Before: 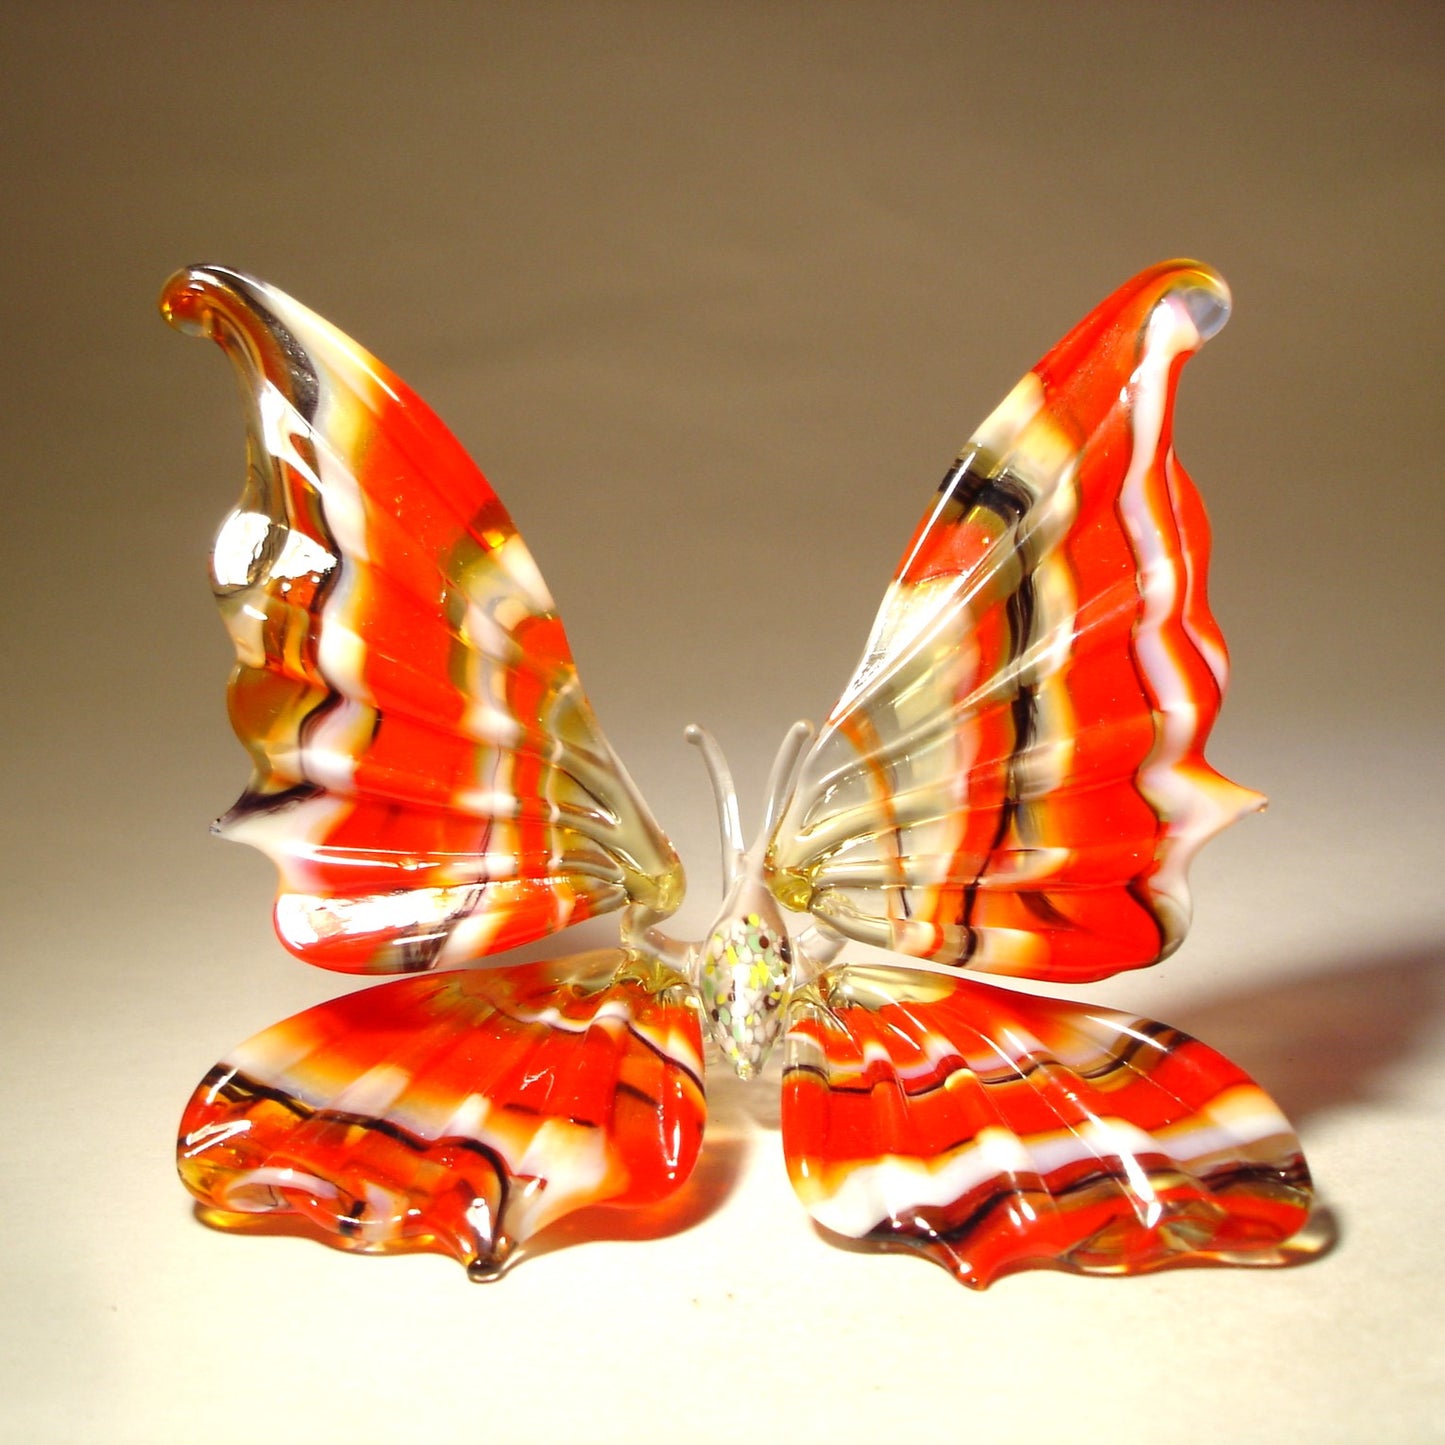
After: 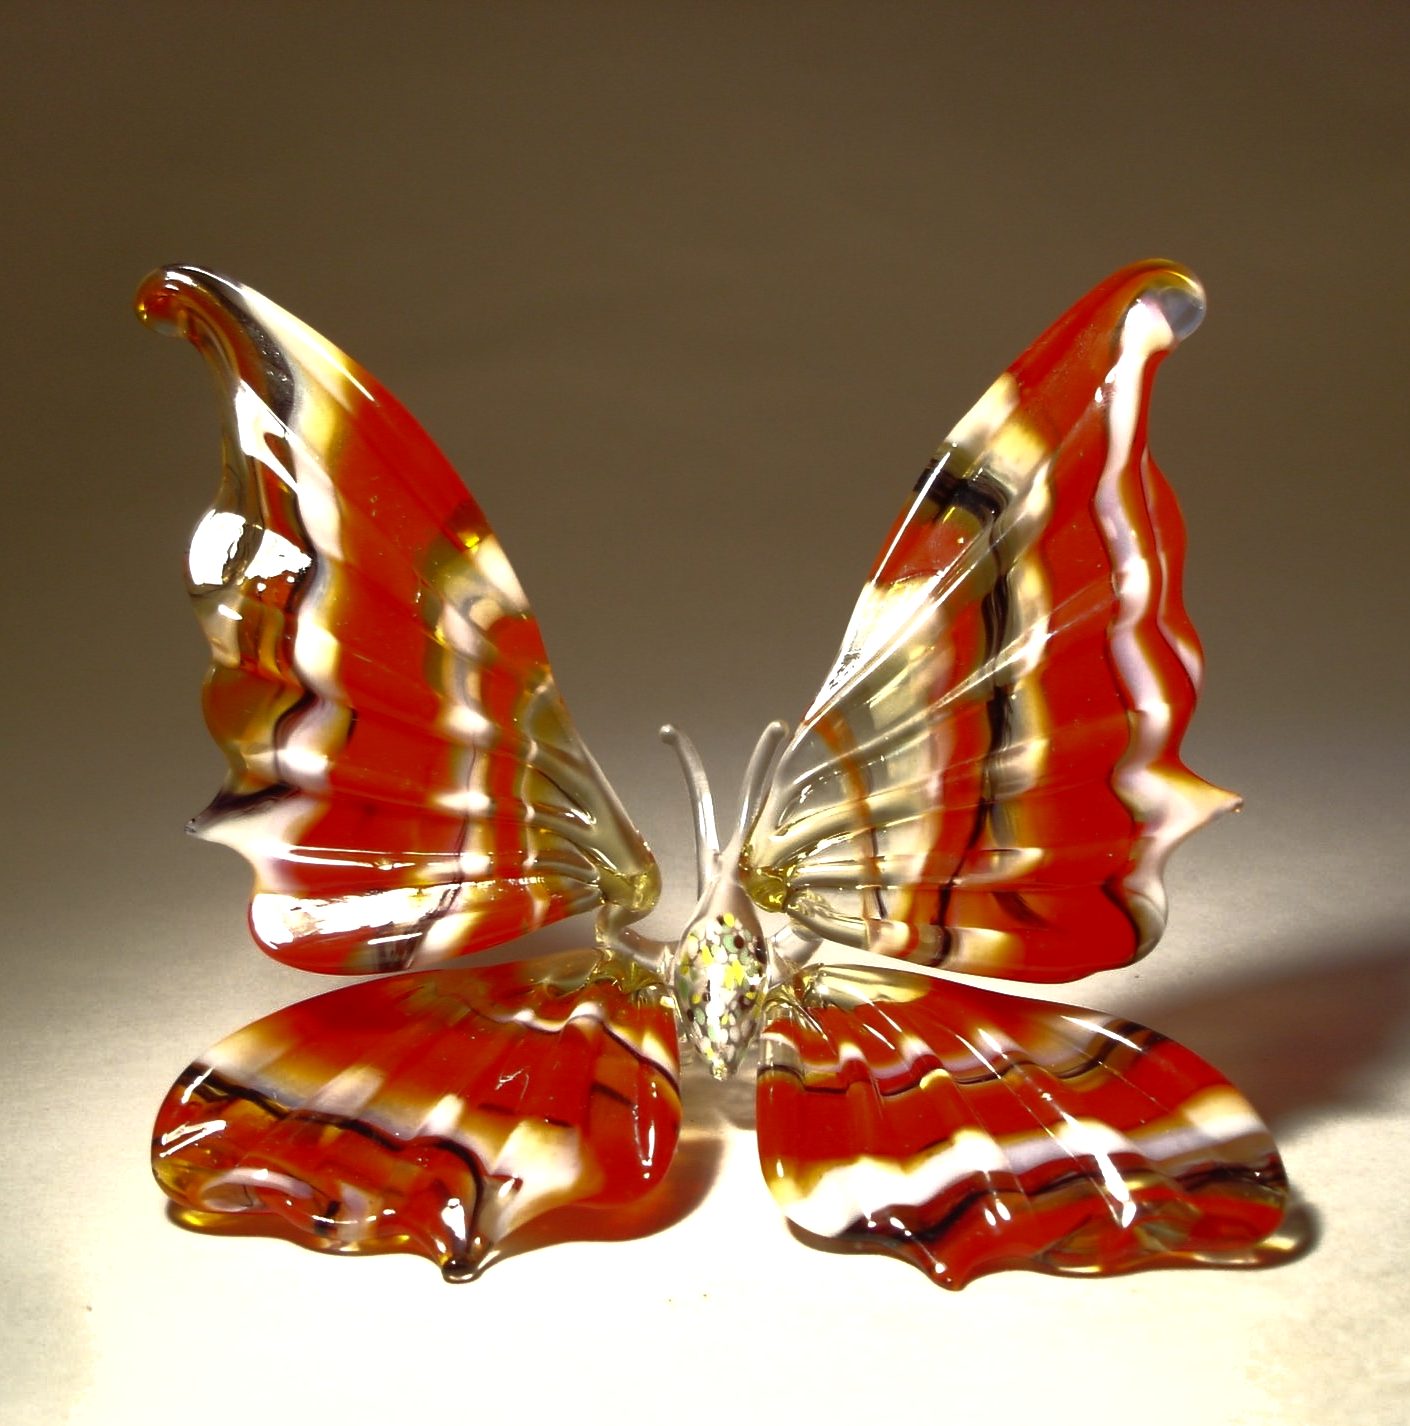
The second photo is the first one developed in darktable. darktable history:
base curve: curves: ch0 [(0, 0) (0.564, 0.291) (0.802, 0.731) (1, 1)]
crop and rotate: left 1.774%, right 0.633%, bottom 1.28%
shadows and highlights: radius 44.78, white point adjustment 6.64, compress 79.65%, highlights color adjustment 78.42%, soften with gaussian
contrast brightness saturation: contrast 0.04, saturation 0.07
